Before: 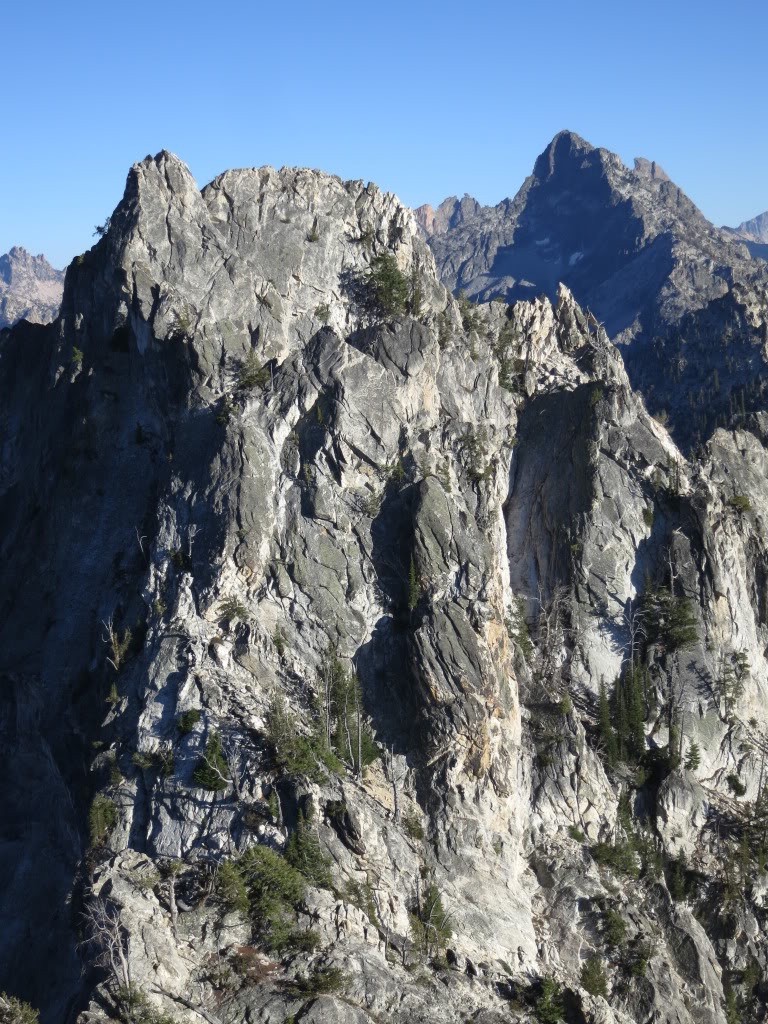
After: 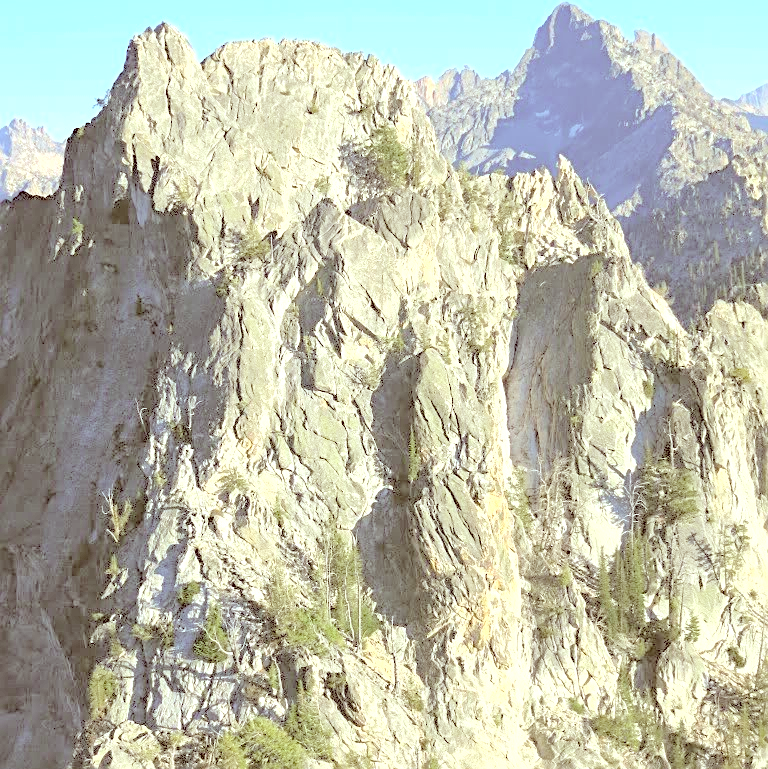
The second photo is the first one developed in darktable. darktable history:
shadows and highlights: shadows 25.55, highlights -23.37, shadows color adjustment 97.67%
tone equalizer: on, module defaults
exposure: black level correction 0.001, exposure 0.961 EV, compensate exposure bias true, compensate highlight preservation false
sharpen: on, module defaults
crop and rotate: top 12.501%, bottom 12.385%
contrast brightness saturation: brightness 0.991
haze removal: compatibility mode true, adaptive false
color correction: highlights a* -5.44, highlights b* 9.8, shadows a* 9.92, shadows b* 24.87
